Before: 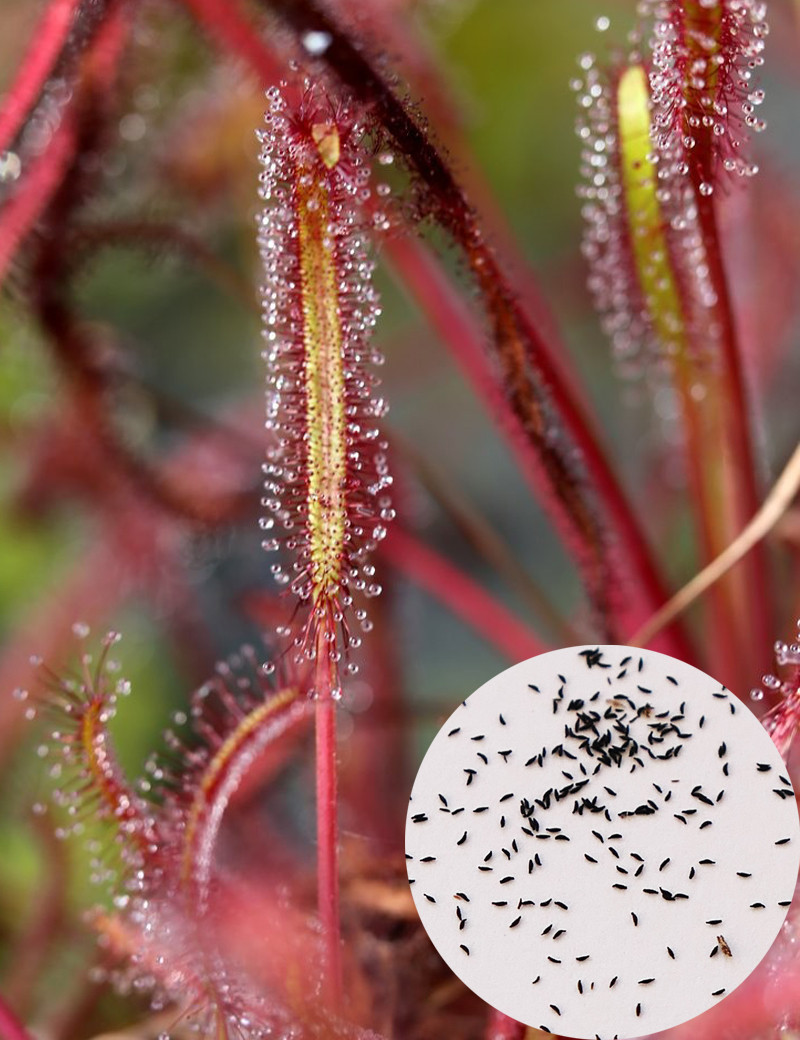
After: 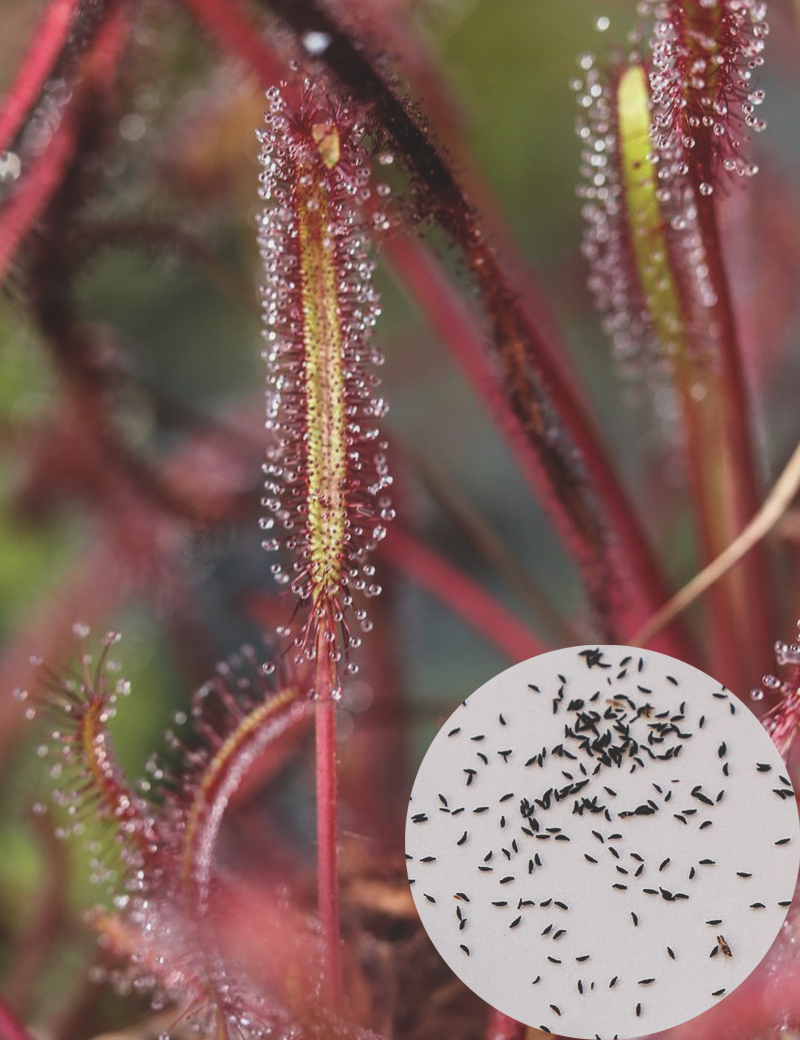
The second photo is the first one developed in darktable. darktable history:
local contrast: detail 130%
exposure: black level correction -0.036, exposure -0.496 EV, compensate exposure bias true, compensate highlight preservation false
